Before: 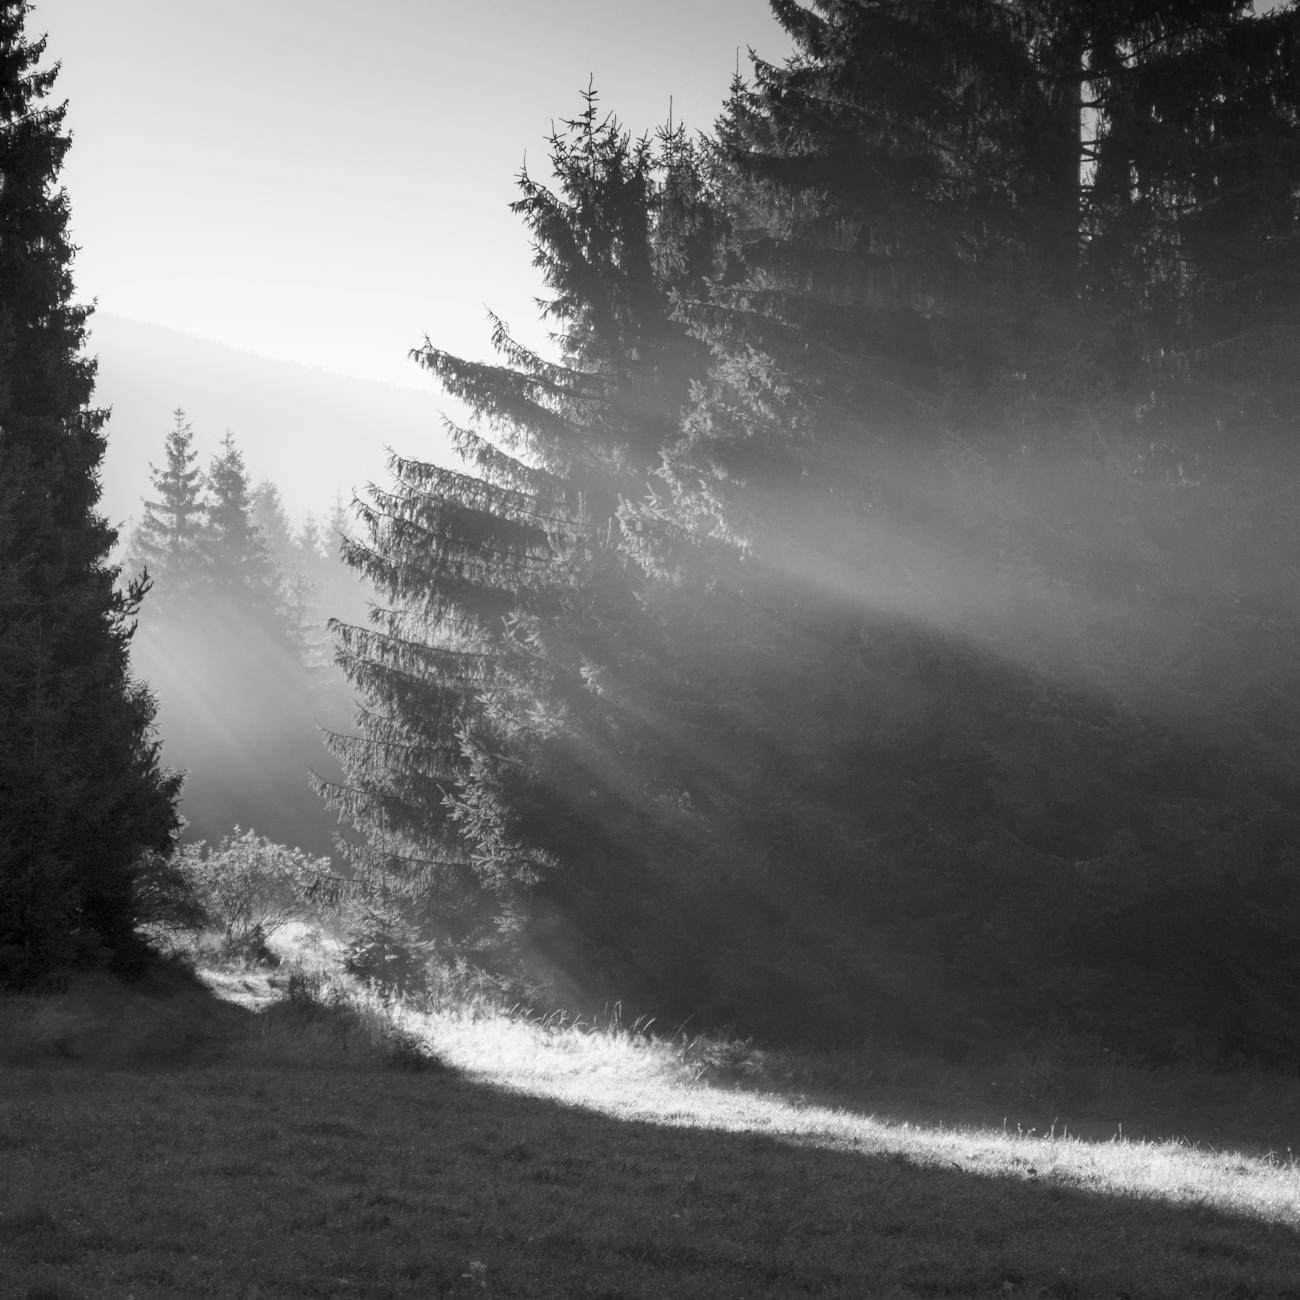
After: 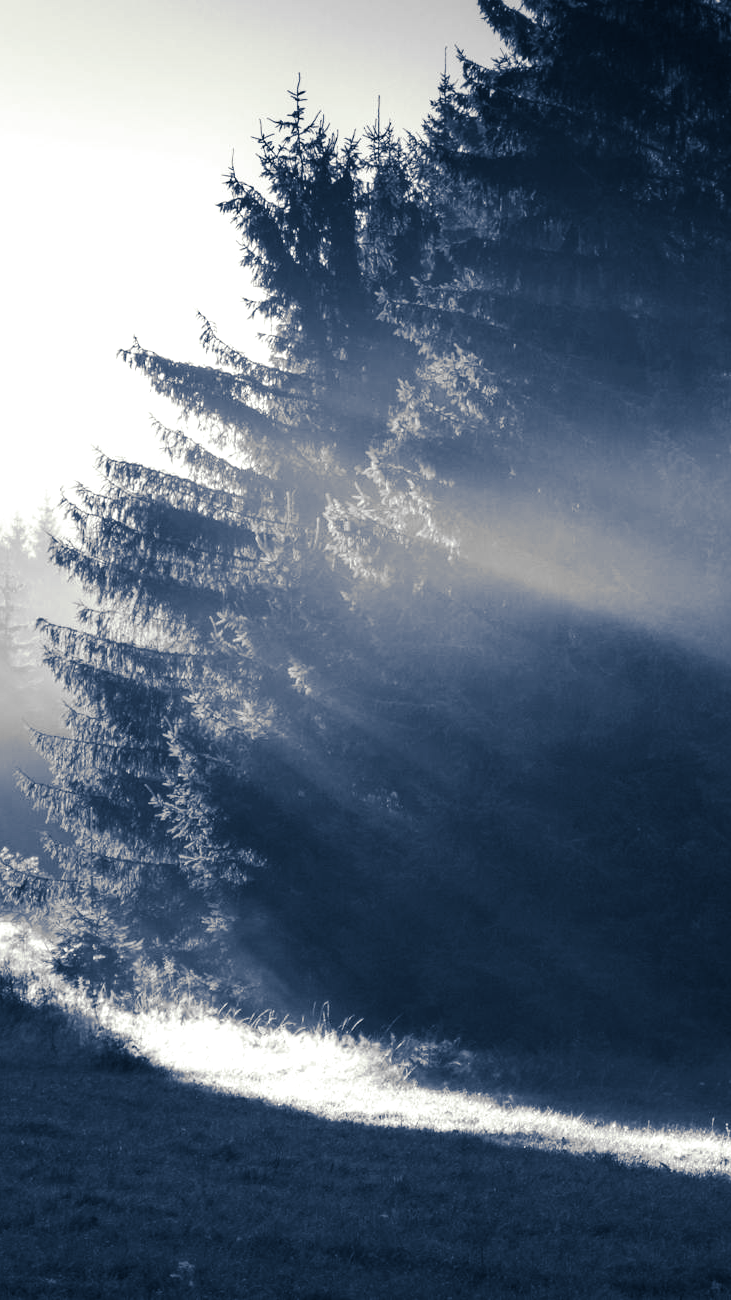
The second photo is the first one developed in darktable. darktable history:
crop and rotate: left 22.516%, right 21.234%
exposure: compensate highlight preservation false
tone equalizer: -8 EV -0.417 EV, -7 EV -0.389 EV, -6 EV -0.333 EV, -5 EV -0.222 EV, -3 EV 0.222 EV, -2 EV 0.333 EV, -1 EV 0.389 EV, +0 EV 0.417 EV, edges refinement/feathering 500, mask exposure compensation -1.57 EV, preserve details no
split-toning: shadows › hue 226.8°, shadows › saturation 0.84
